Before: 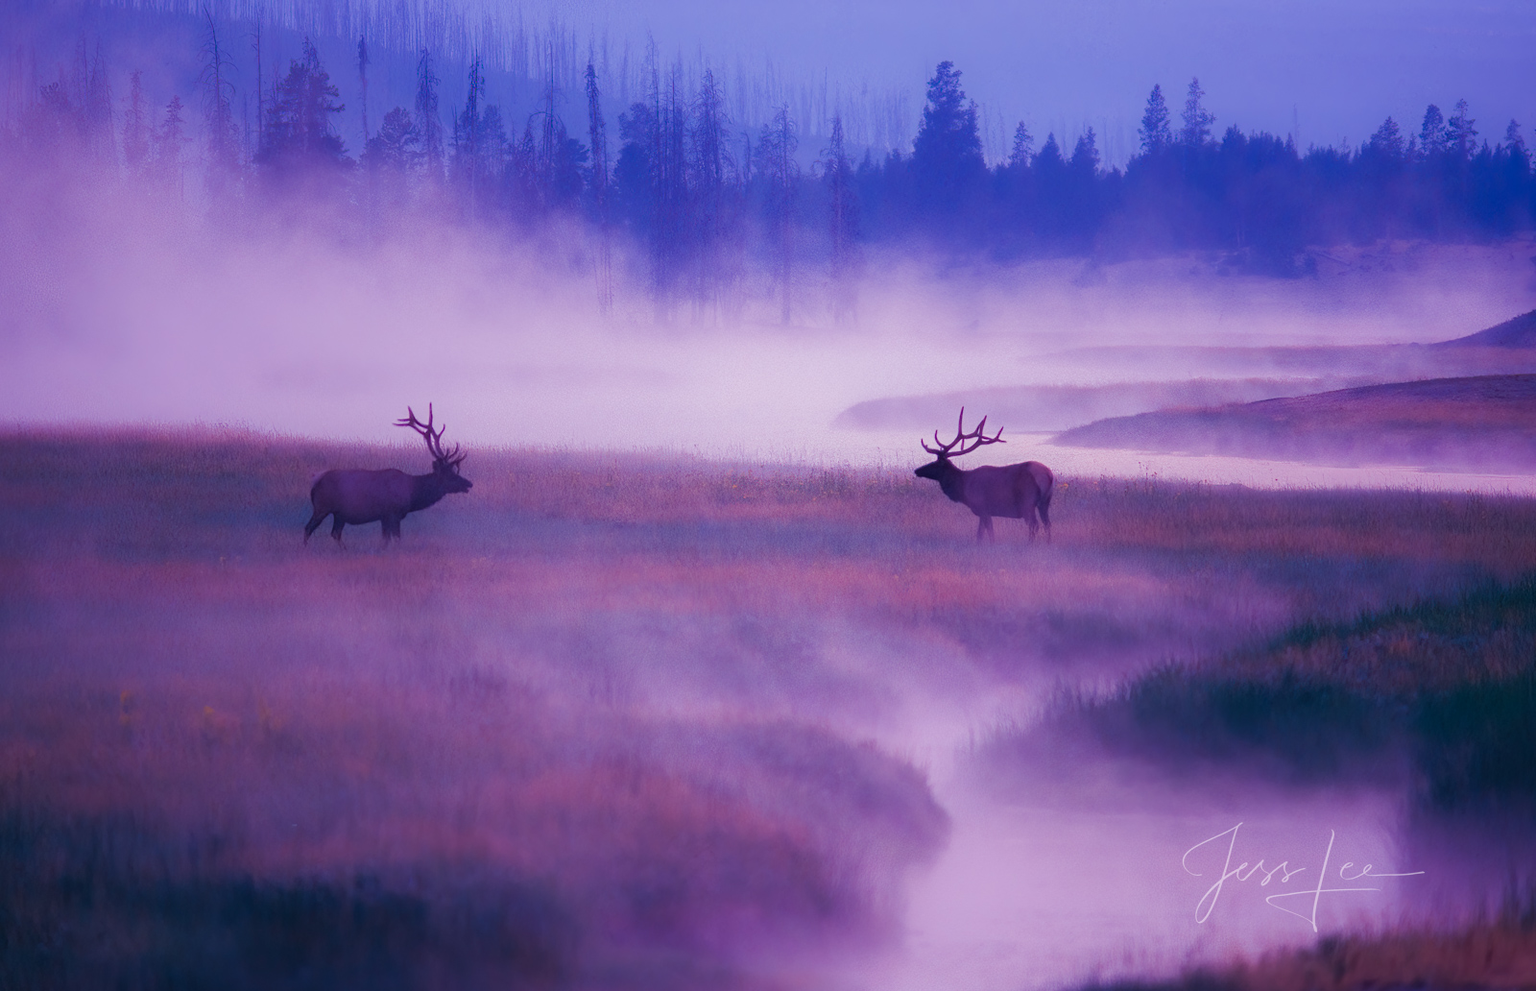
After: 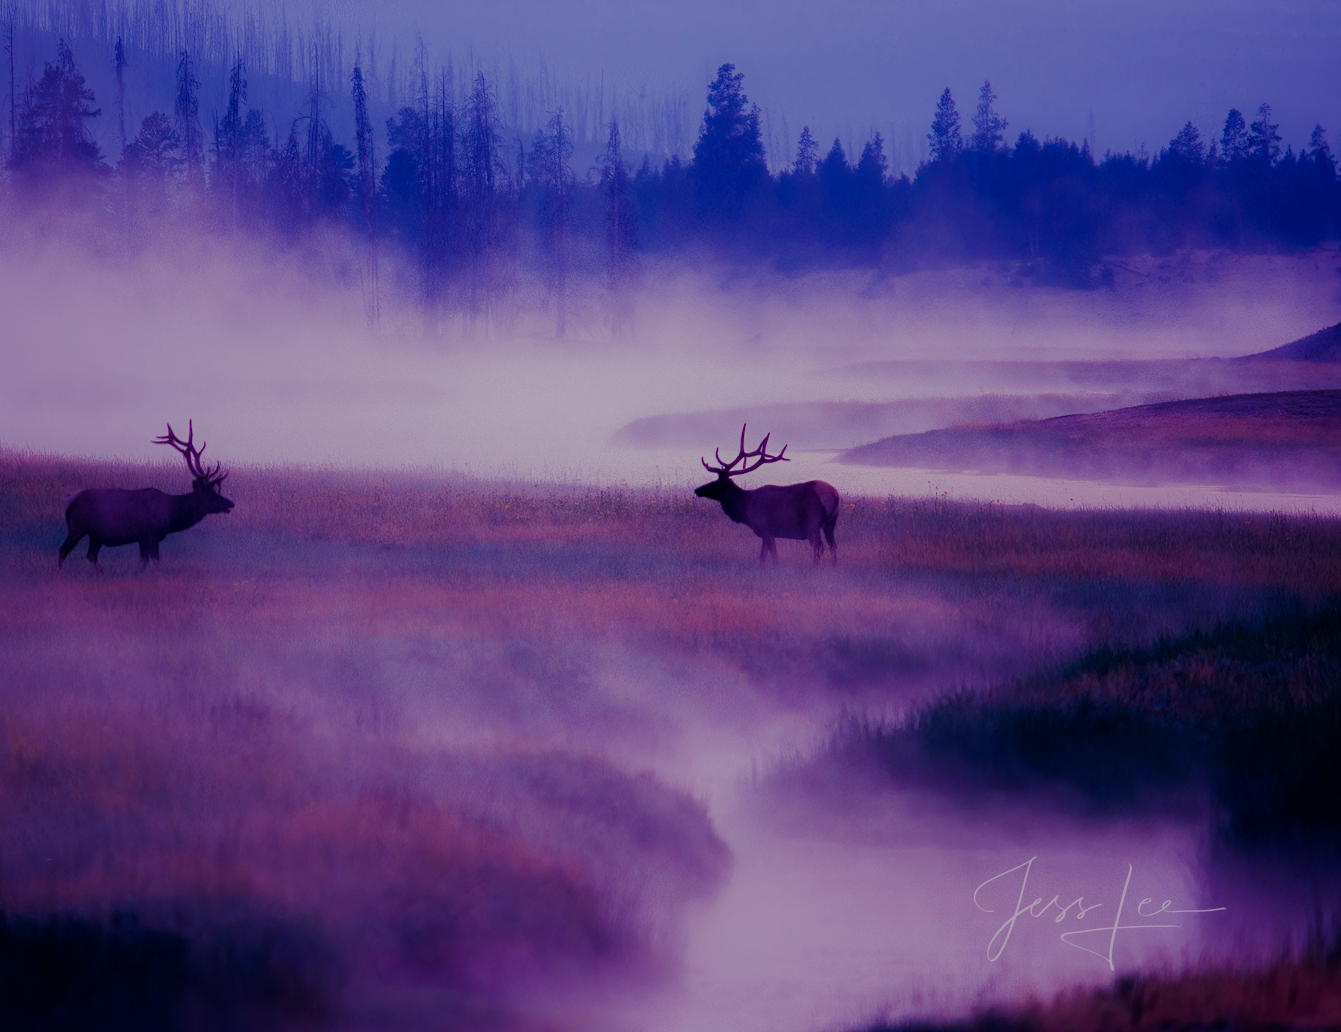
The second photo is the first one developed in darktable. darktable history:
filmic rgb: middle gray luminance 29%, black relative exposure -10.3 EV, white relative exposure 5.5 EV, threshold 6 EV, target black luminance 0%, hardness 3.95, latitude 2.04%, contrast 1.132, highlights saturation mix 5%, shadows ↔ highlights balance 15.11%, preserve chrominance no, color science v3 (2019), use custom middle-gray values true, iterations of high-quality reconstruction 0, enable highlight reconstruction true
crop: left 16.145%
